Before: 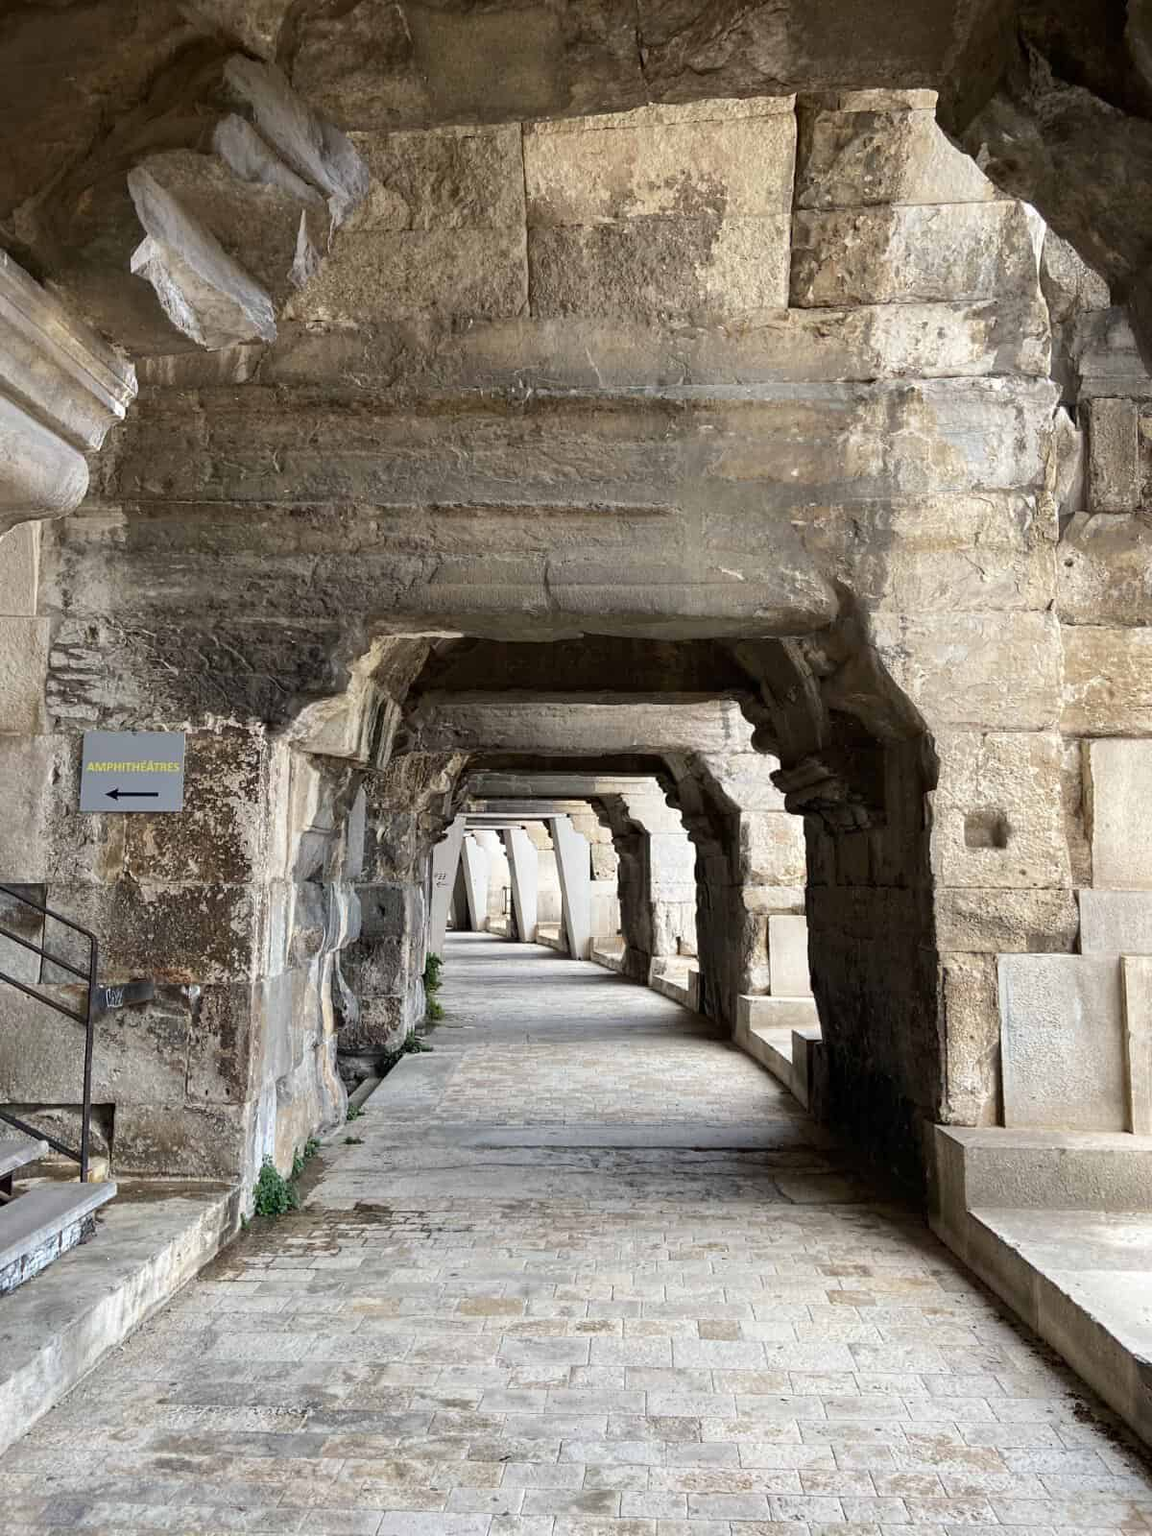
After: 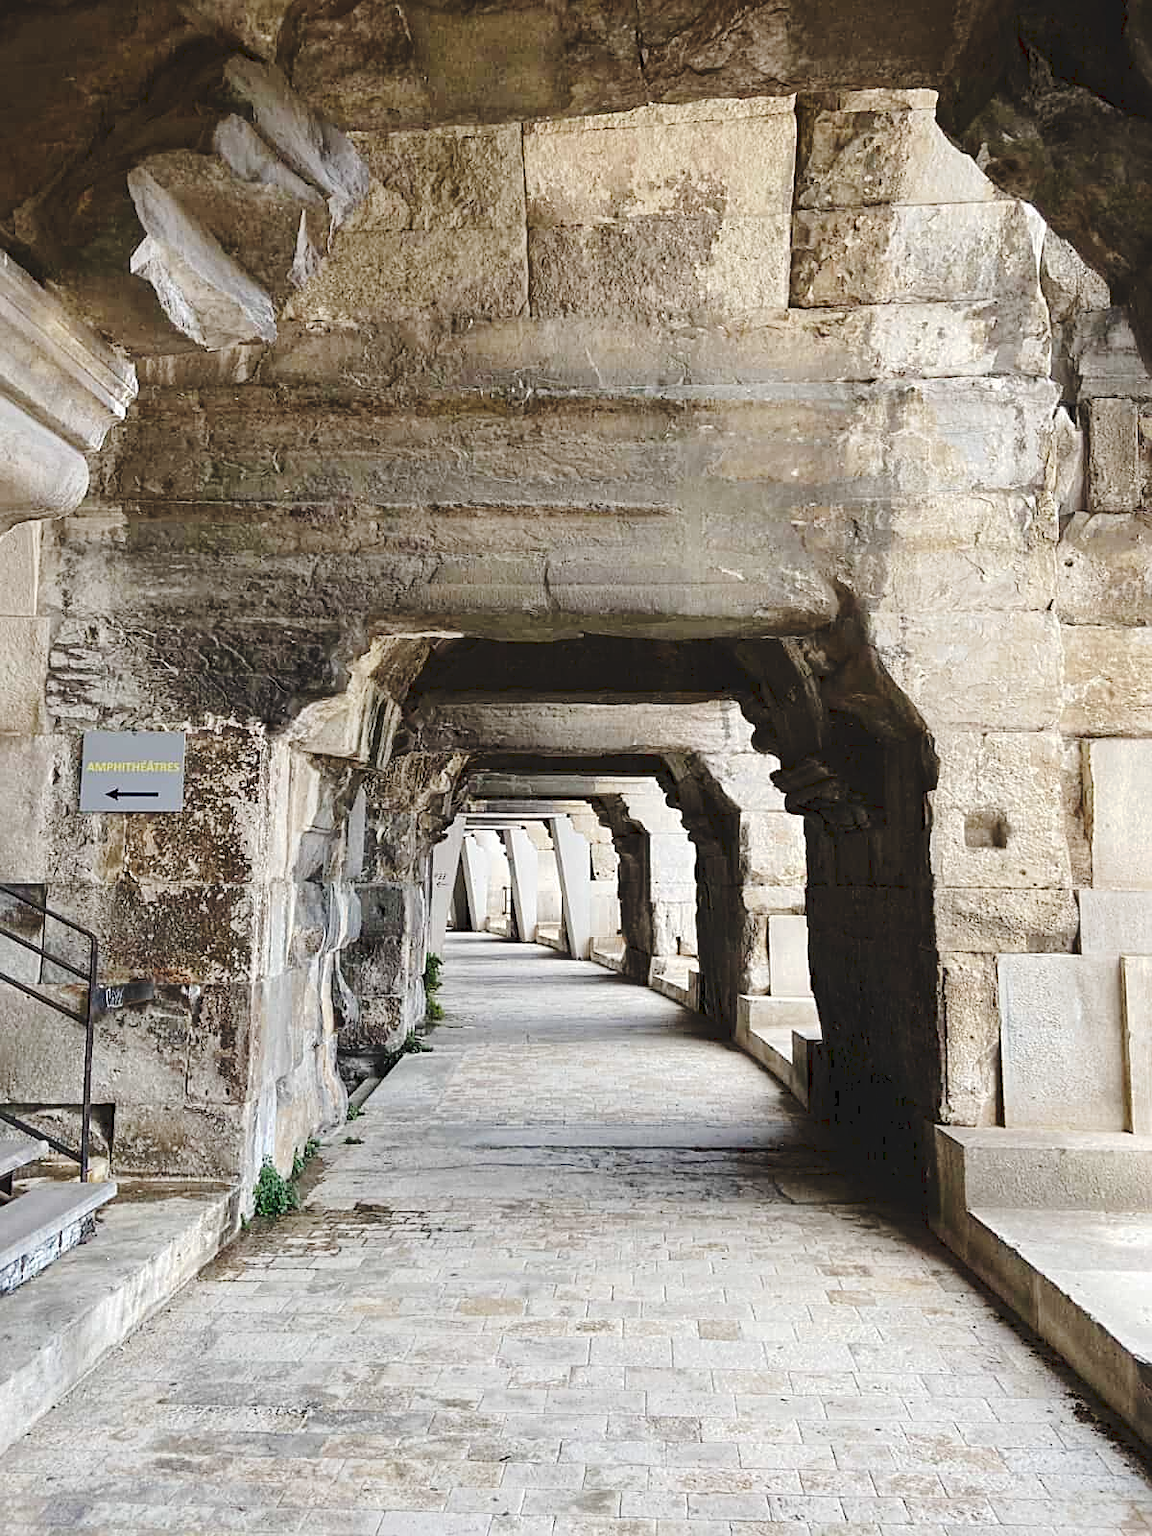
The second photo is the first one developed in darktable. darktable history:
sharpen: on, module defaults
tone curve: curves: ch0 [(0, 0) (0.003, 0.09) (0.011, 0.095) (0.025, 0.097) (0.044, 0.108) (0.069, 0.117) (0.1, 0.129) (0.136, 0.151) (0.177, 0.185) (0.224, 0.229) (0.277, 0.299) (0.335, 0.379) (0.399, 0.469) (0.468, 0.55) (0.543, 0.629) (0.623, 0.702) (0.709, 0.775) (0.801, 0.85) (0.898, 0.91) (1, 1)], preserve colors none
